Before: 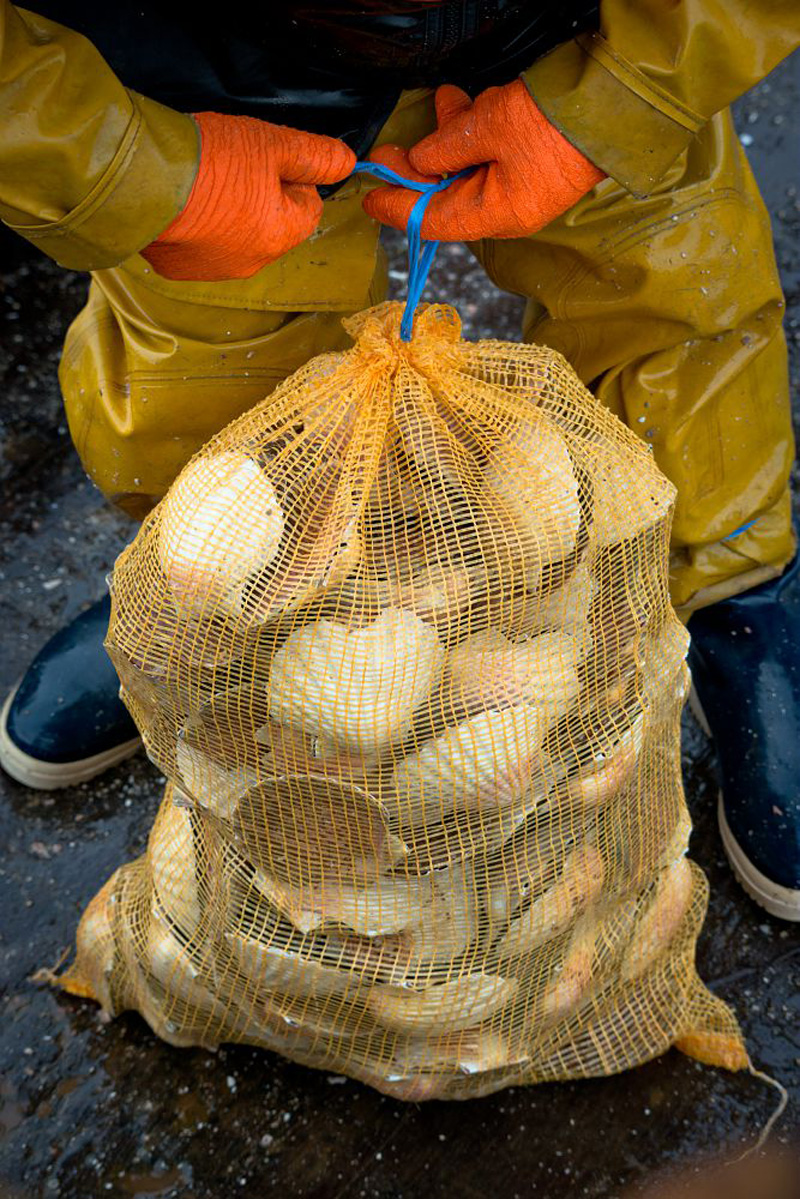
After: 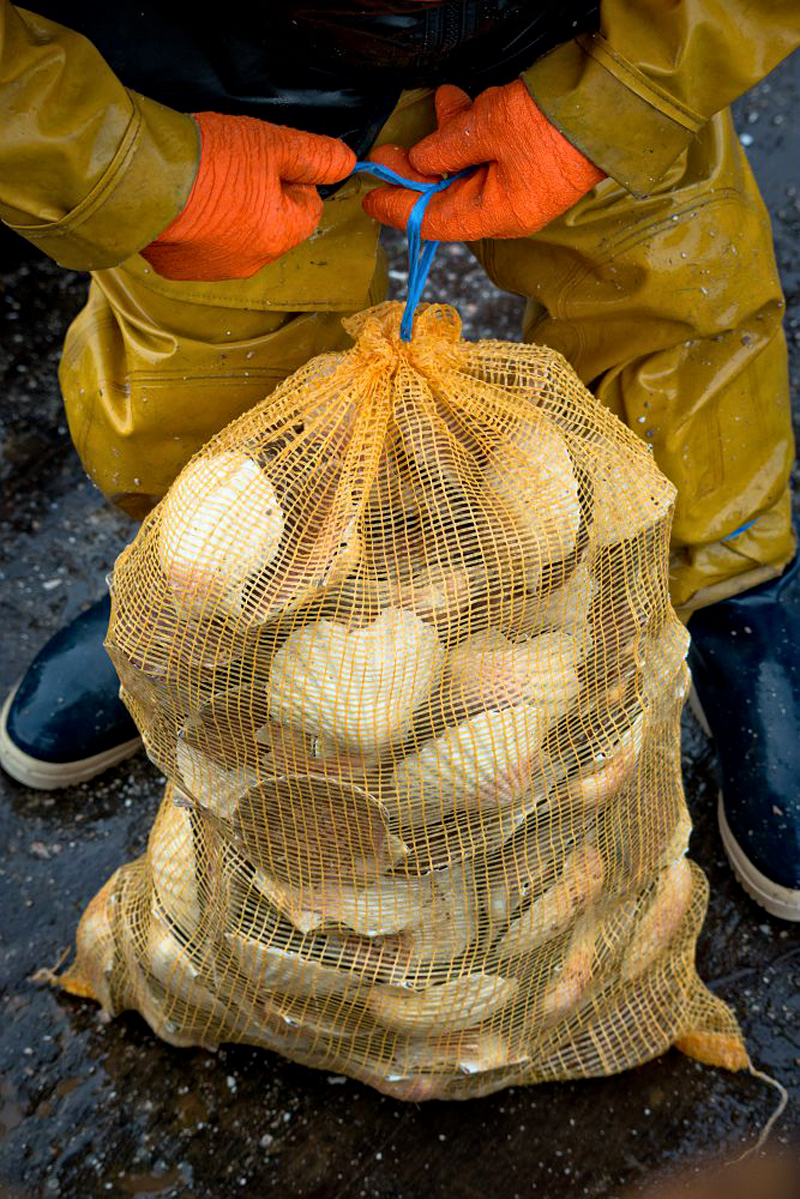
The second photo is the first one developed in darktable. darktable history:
local contrast: mode bilateral grid, contrast 27, coarseness 16, detail 116%, midtone range 0.2
